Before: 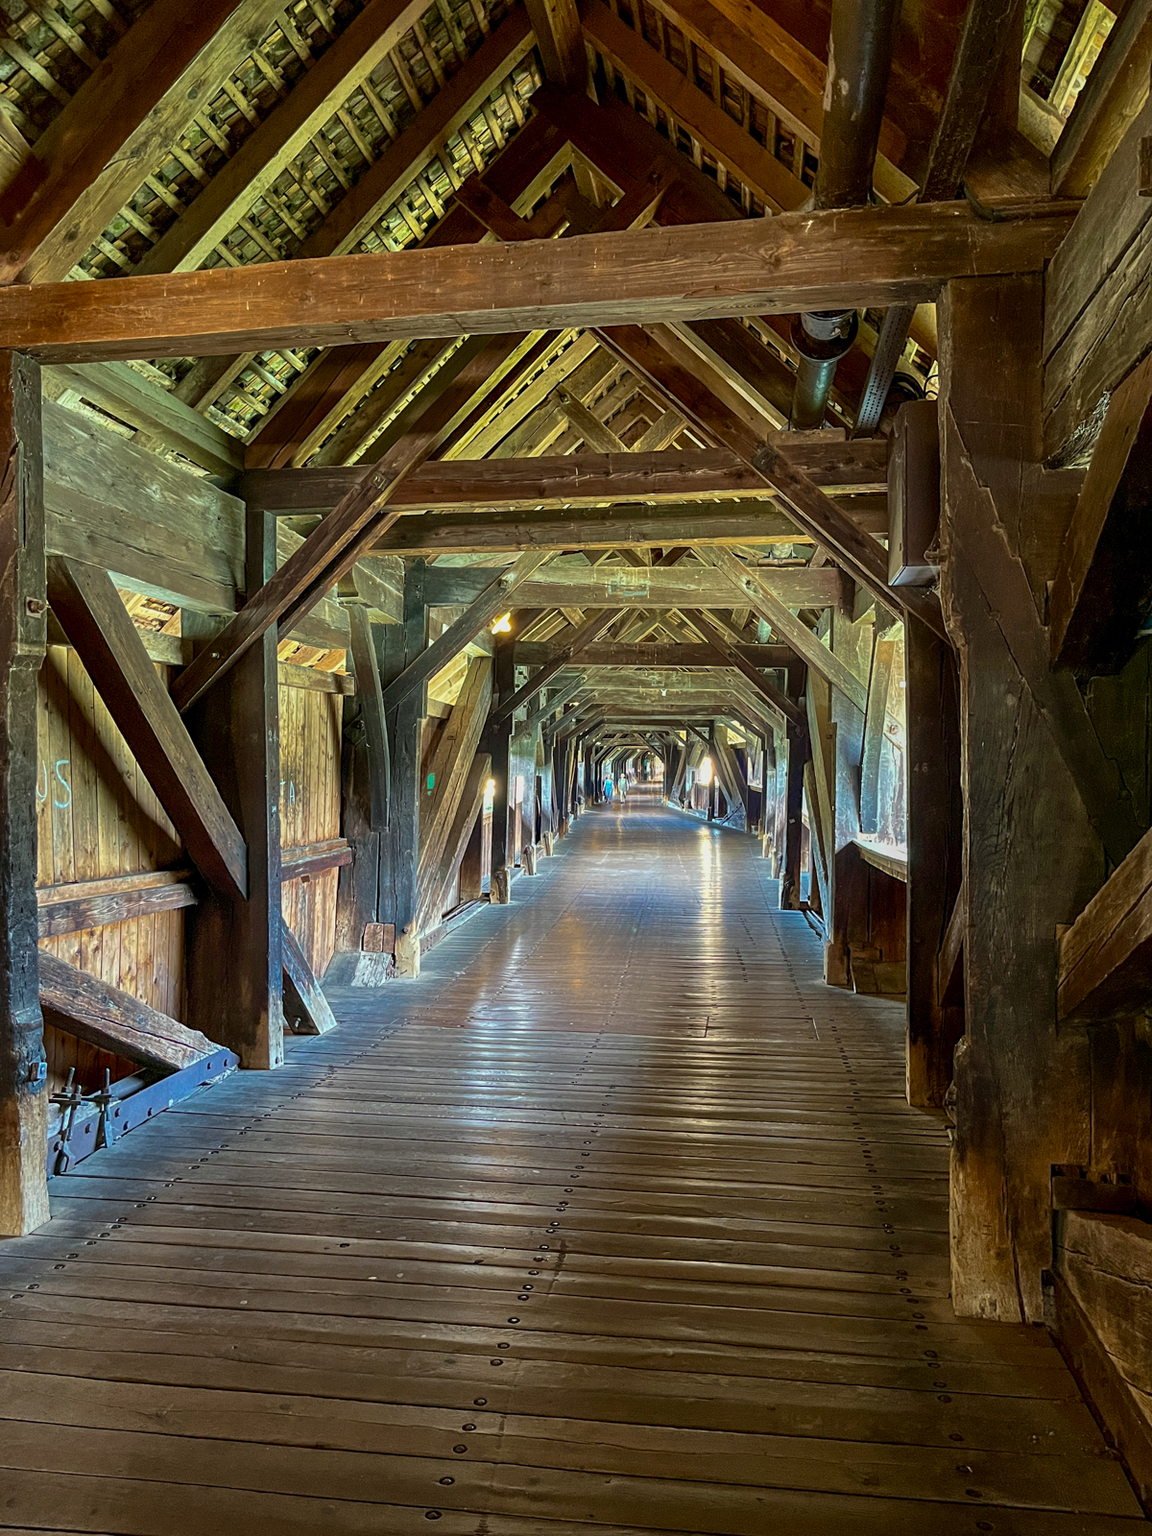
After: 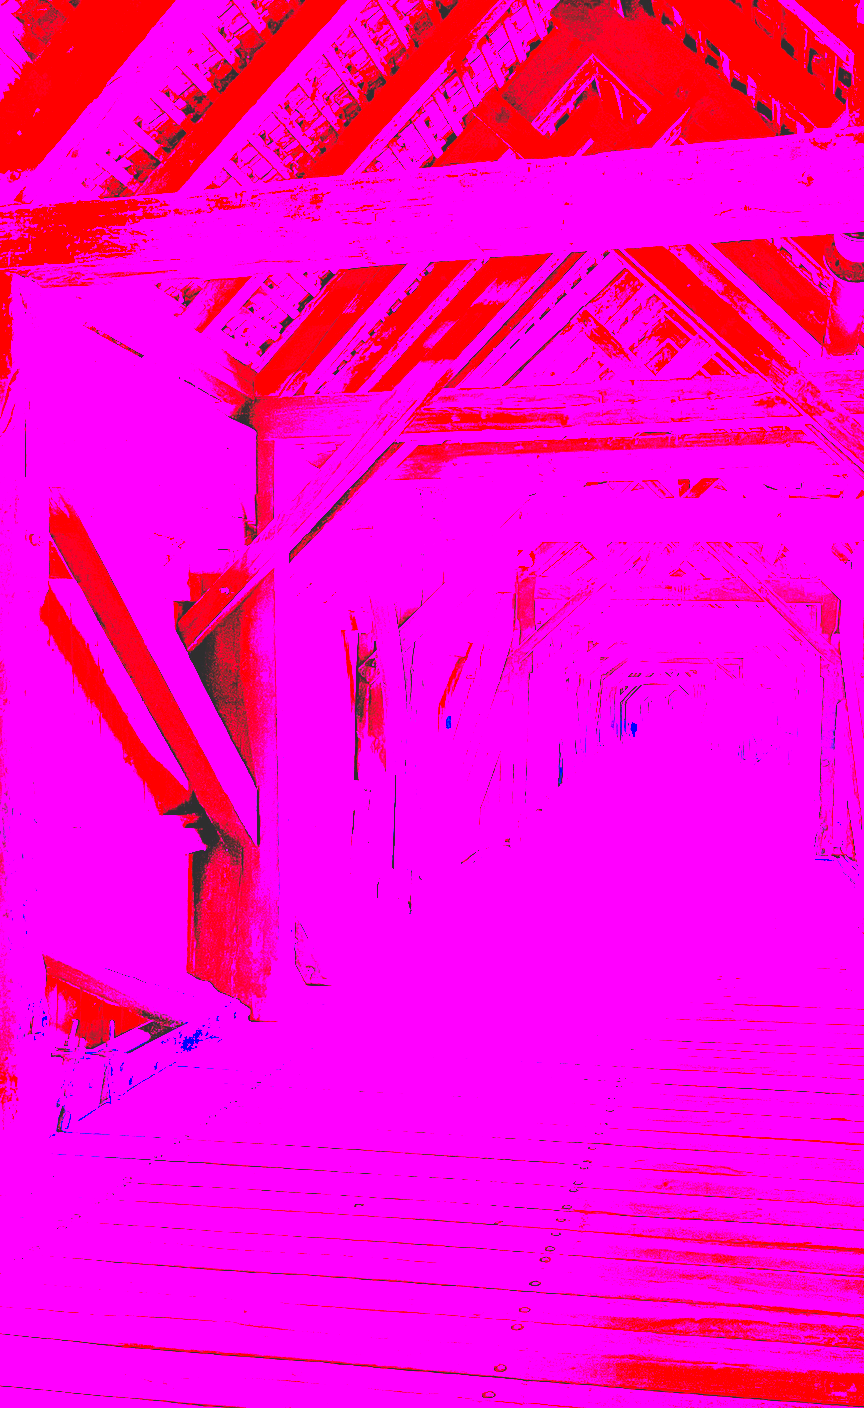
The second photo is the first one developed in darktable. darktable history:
crop: top 5.803%, right 27.864%, bottom 5.804%
white balance: red 8, blue 8
rgb curve: curves: ch0 [(0, 0.186) (0.314, 0.284) (0.775, 0.708) (1, 1)], compensate middle gray true, preserve colors none
exposure: black level correction 0, exposure 0.9 EV, compensate highlight preservation false
